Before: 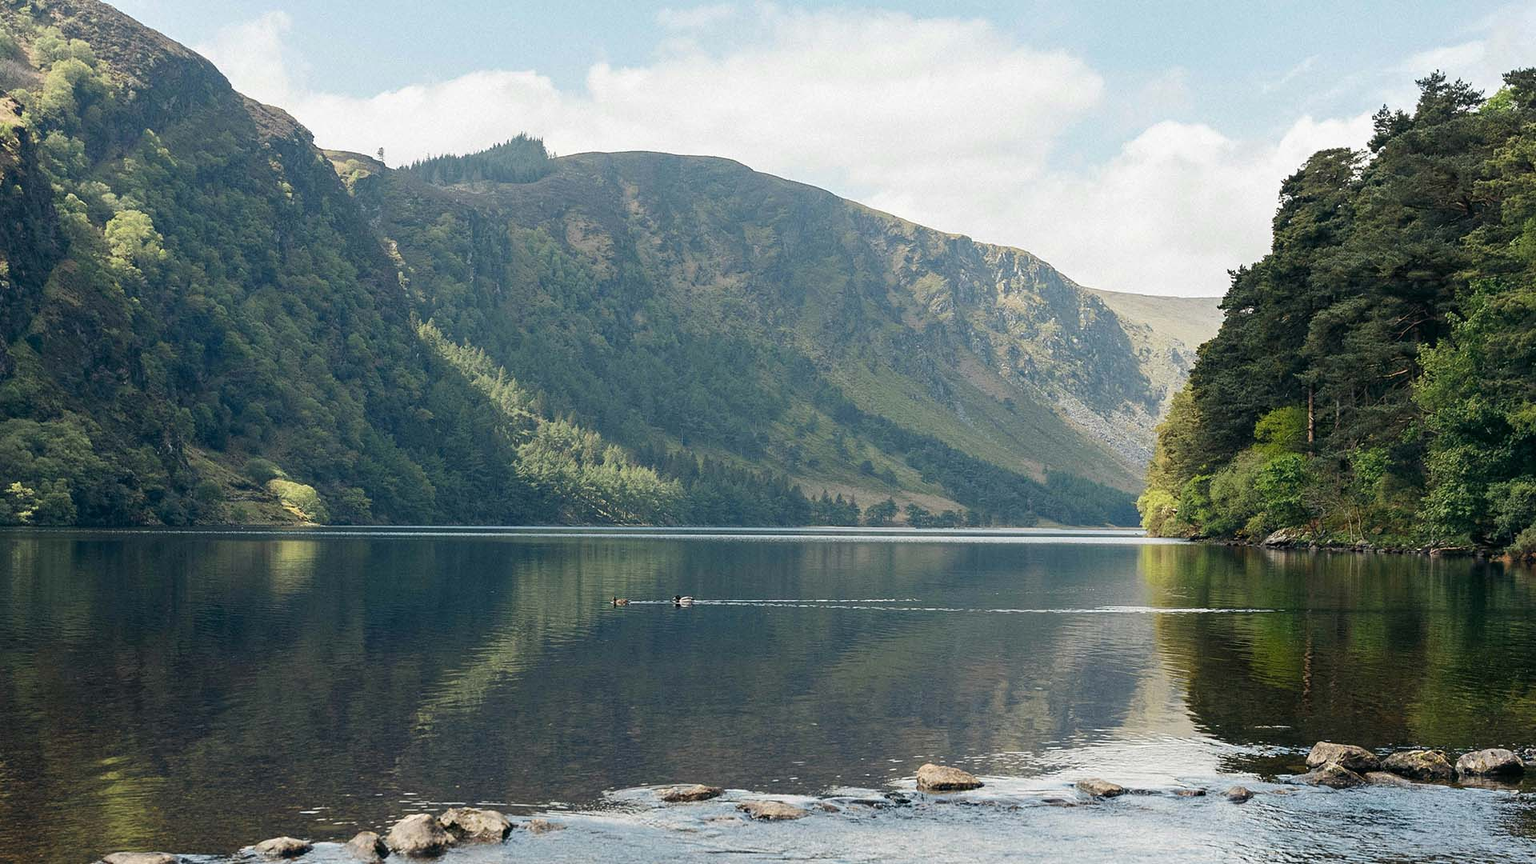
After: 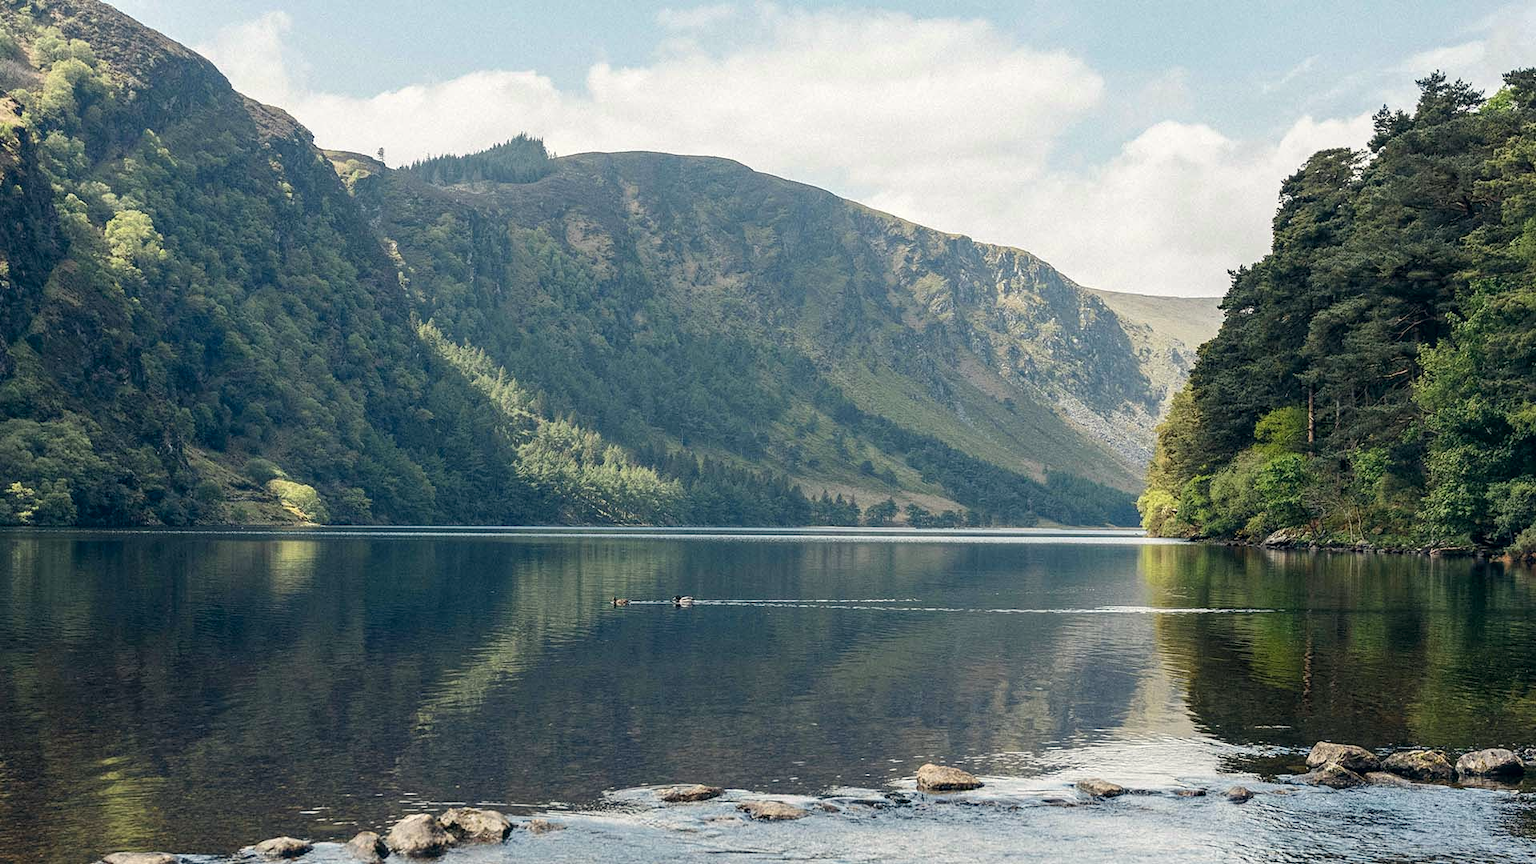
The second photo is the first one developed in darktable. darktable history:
color correction: highlights a* 0.207, highlights b* 2.7, shadows a* -0.874, shadows b* -4.78
local contrast: on, module defaults
